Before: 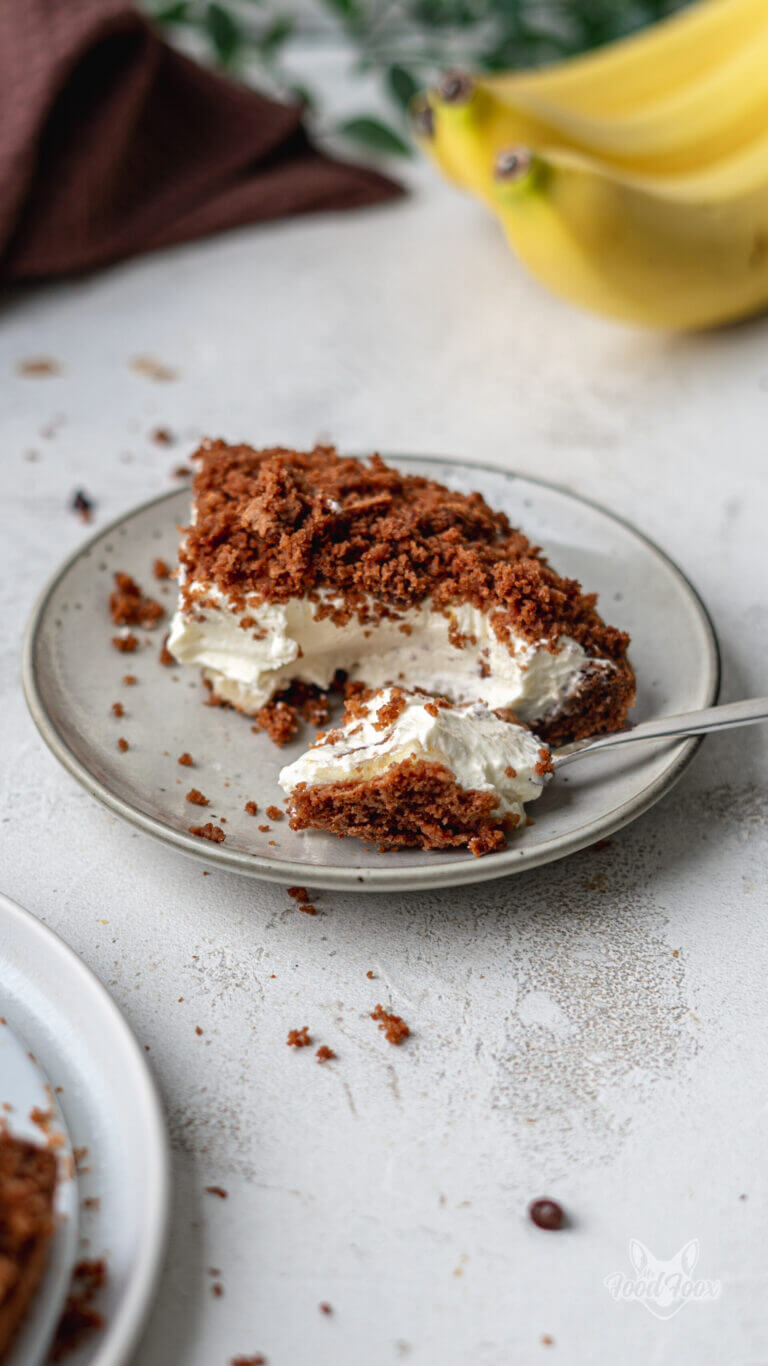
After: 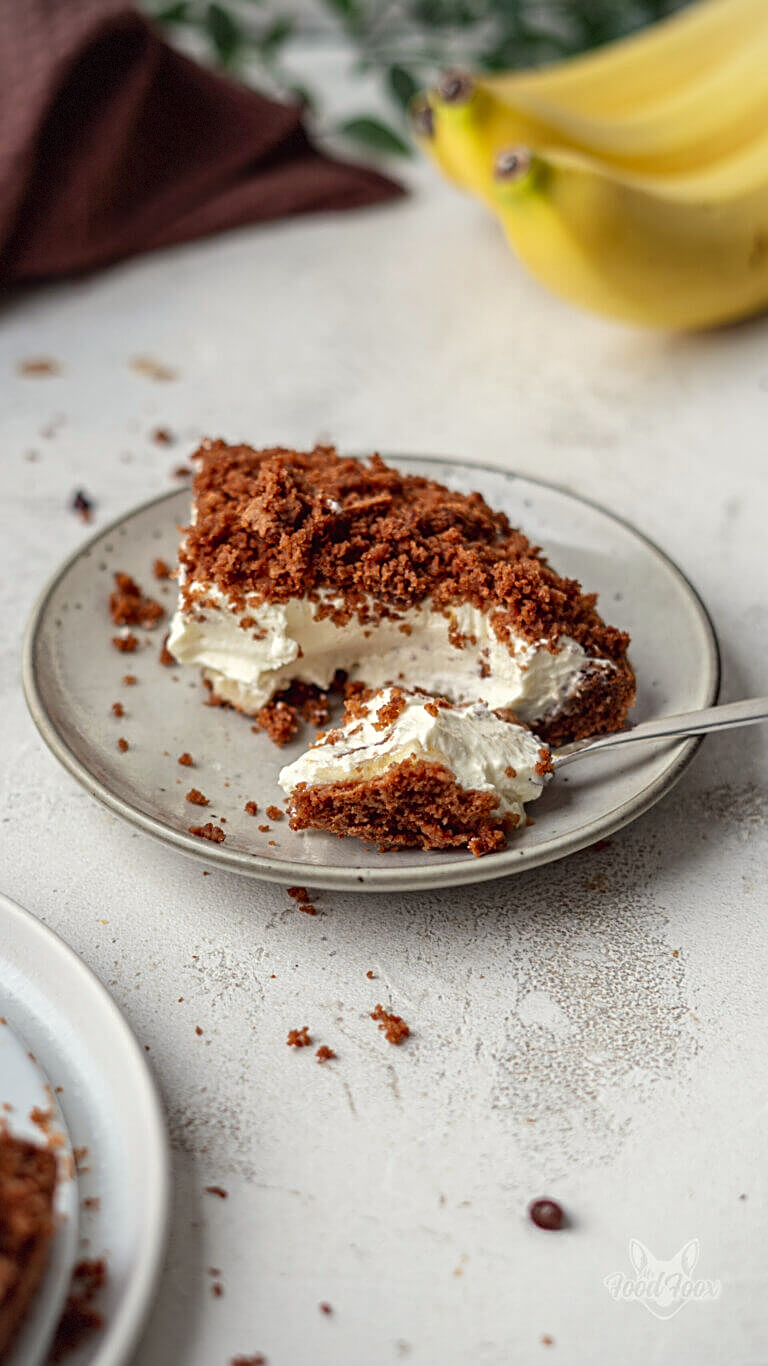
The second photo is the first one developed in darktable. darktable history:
vignetting: fall-off radius 61.08%, brightness -0.219, dithering 8-bit output
sharpen: on, module defaults
color correction: highlights a* -1.14, highlights b* 4.57, shadows a* 3.68
